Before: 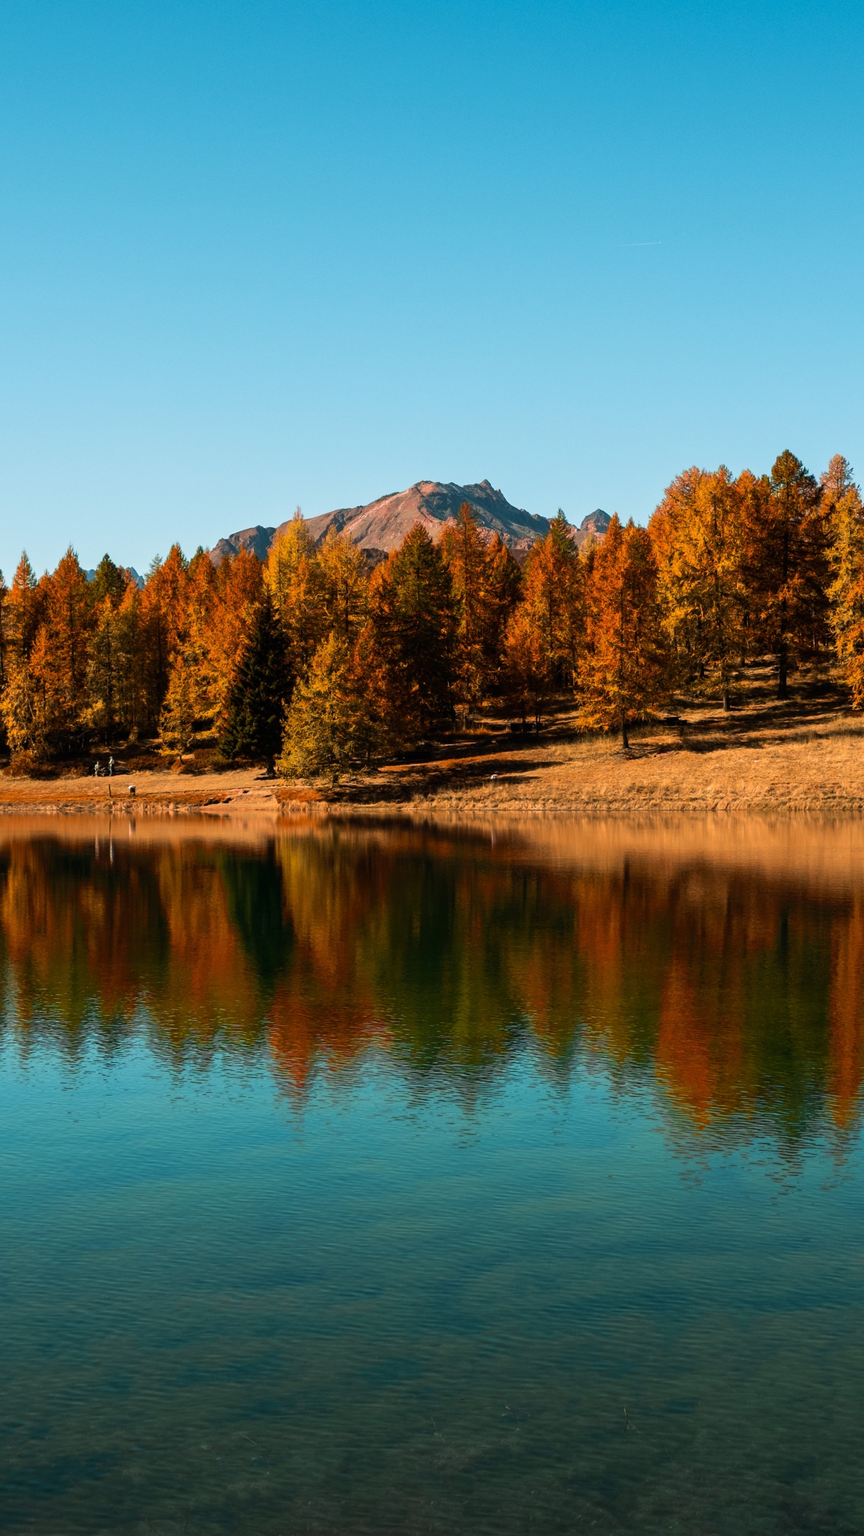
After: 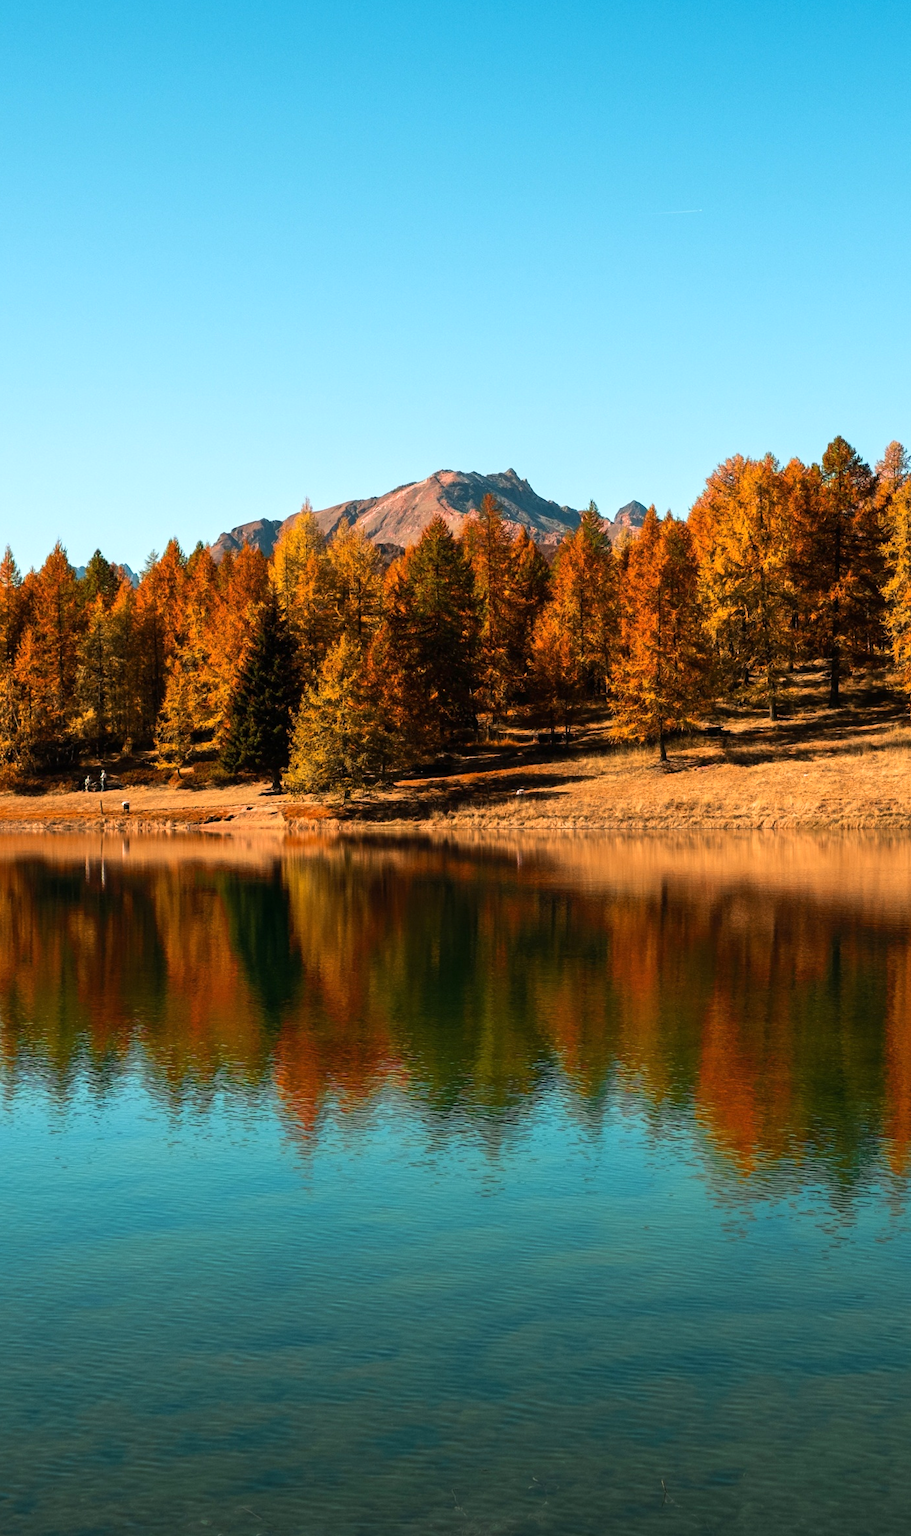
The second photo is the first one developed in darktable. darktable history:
crop: left 1.964%, top 3.251%, right 1.122%, bottom 4.933%
exposure: exposure 0.367 EV, compensate highlight preservation false
